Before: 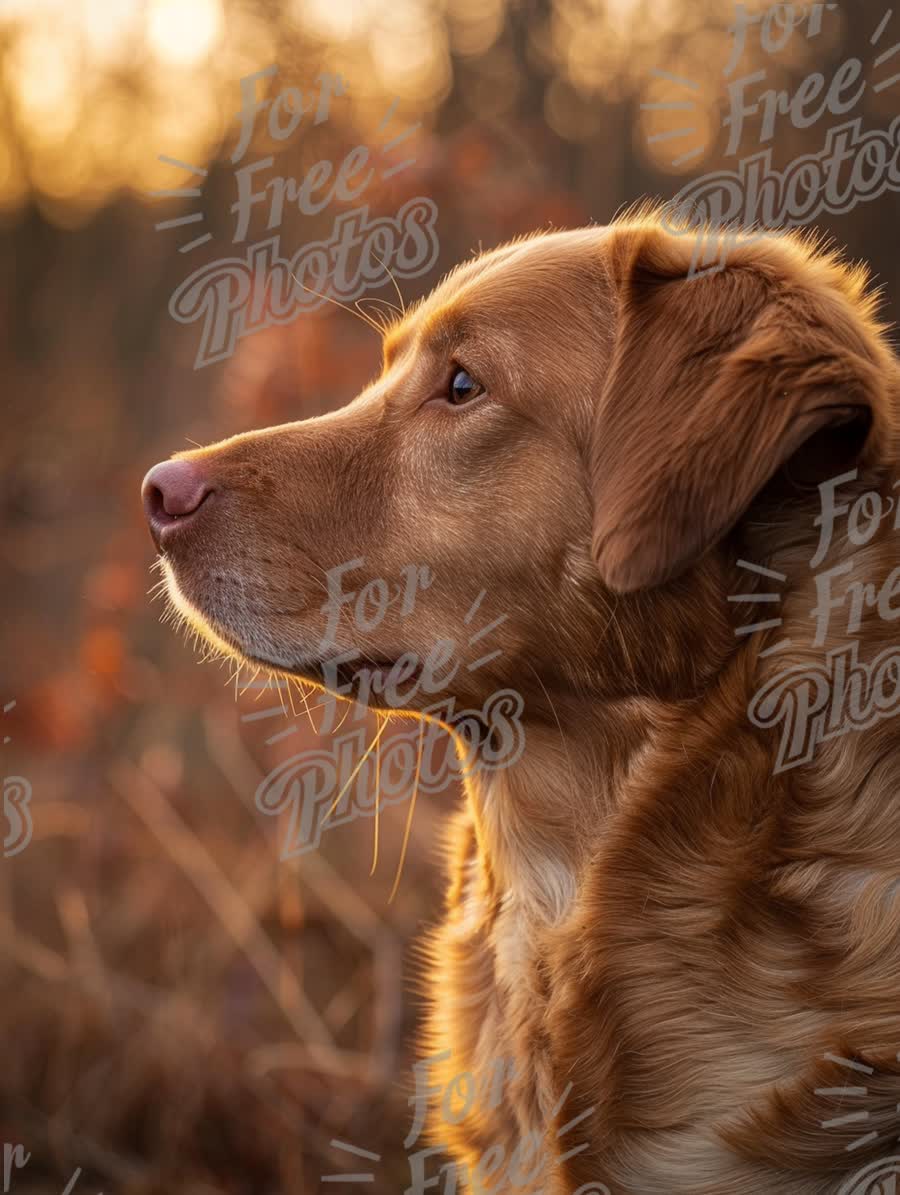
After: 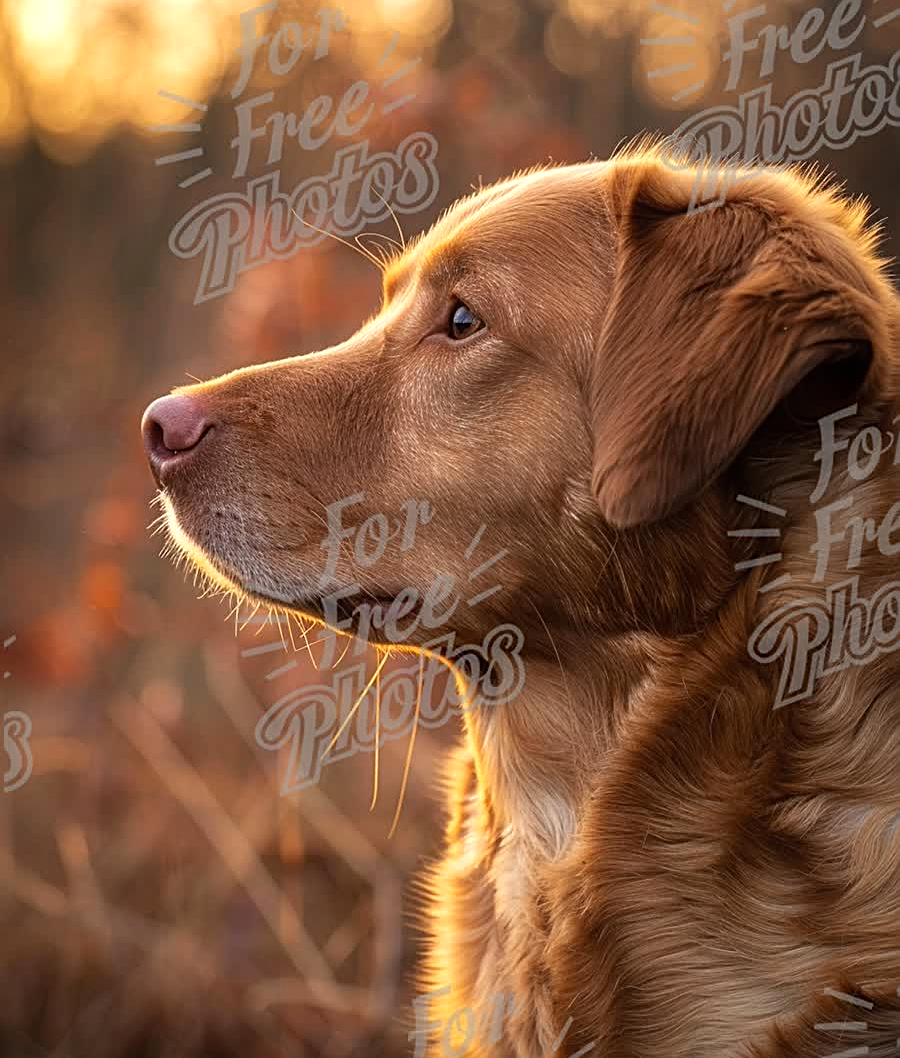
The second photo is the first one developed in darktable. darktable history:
crop and rotate: top 5.497%, bottom 5.92%
sharpen: on, module defaults
contrast equalizer: octaves 7, y [[0.5, 0.5, 0.472, 0.5, 0.5, 0.5], [0.5 ×6], [0.5 ×6], [0 ×6], [0 ×6]]
tone equalizer: -8 EV -0.423 EV, -7 EV -0.391 EV, -6 EV -0.334 EV, -5 EV -0.236 EV, -3 EV 0.189 EV, -2 EV 0.347 EV, -1 EV 0.365 EV, +0 EV 0.432 EV
